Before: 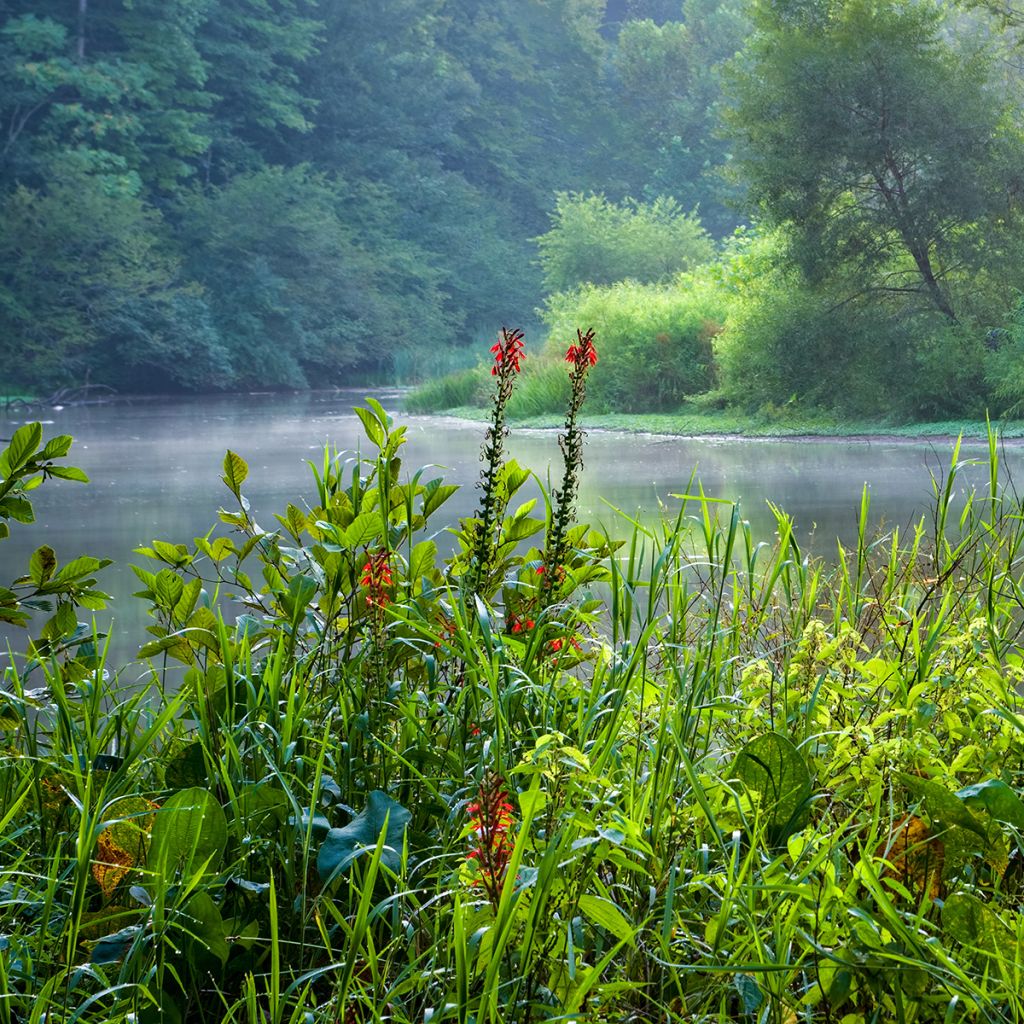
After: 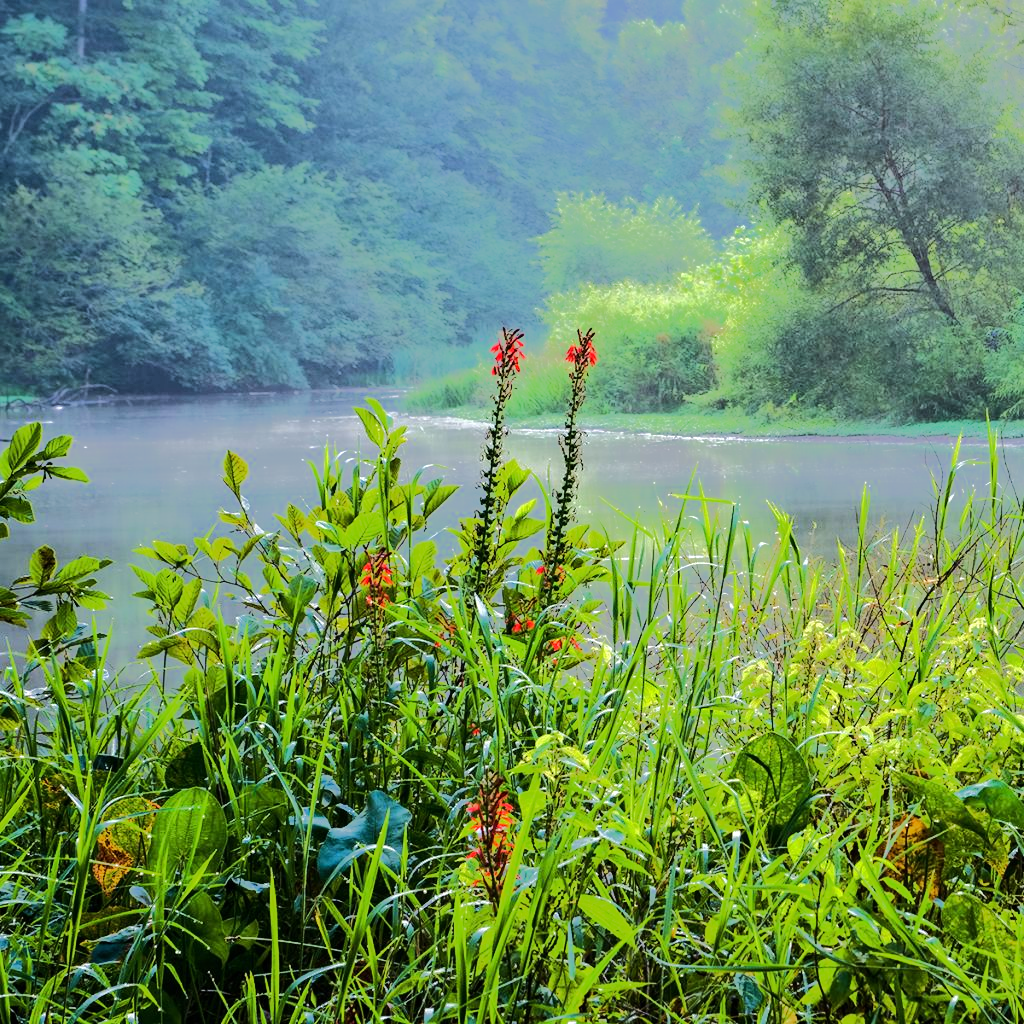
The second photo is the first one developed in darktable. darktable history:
tone equalizer: -8 EV -0.51 EV, -7 EV -0.325 EV, -6 EV -0.073 EV, -5 EV 0.418 EV, -4 EV 0.972 EV, -3 EV 0.823 EV, -2 EV -0.006 EV, -1 EV 0.142 EV, +0 EV -0.024 EV, edges refinement/feathering 500, mask exposure compensation -1.57 EV, preserve details no
